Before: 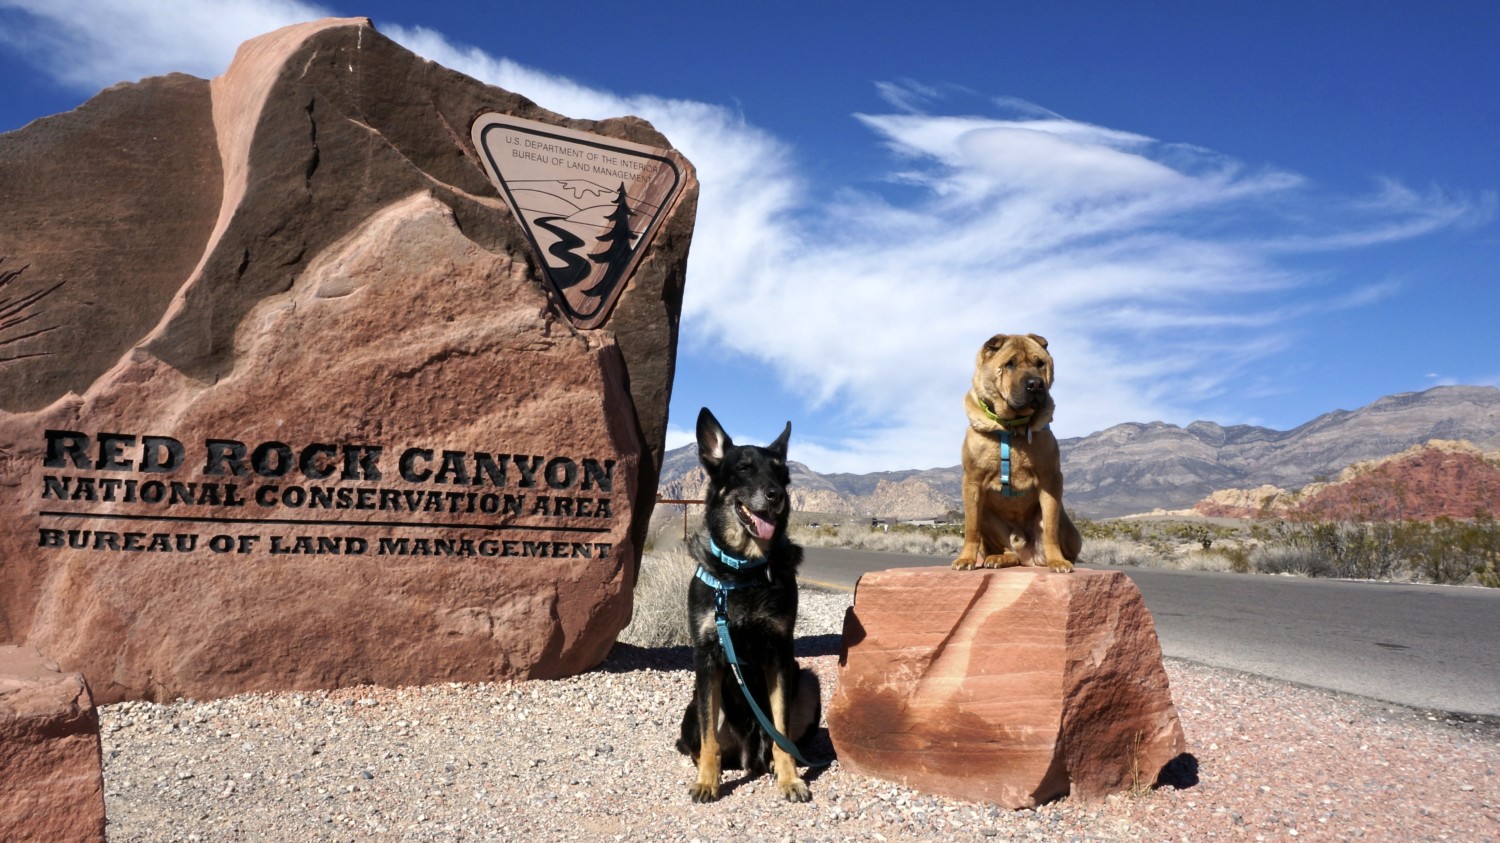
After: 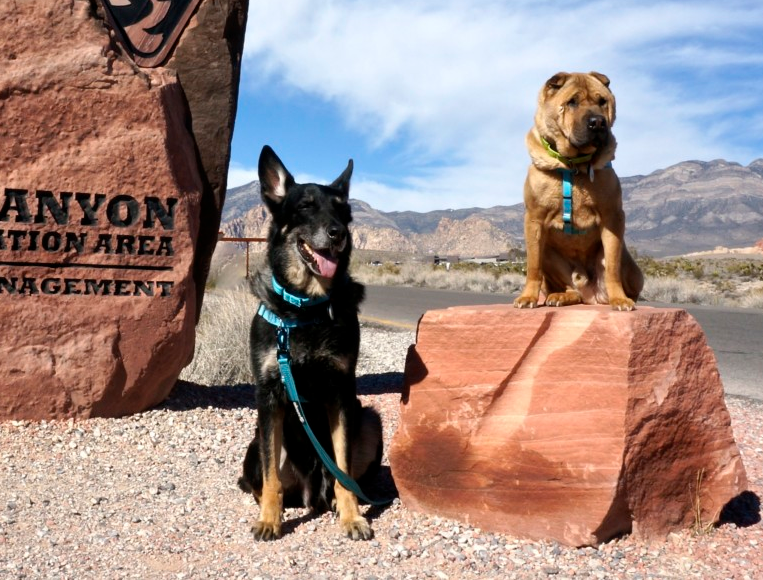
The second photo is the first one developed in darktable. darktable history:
crop and rotate: left 29.214%, top 31.117%, right 19.857%
